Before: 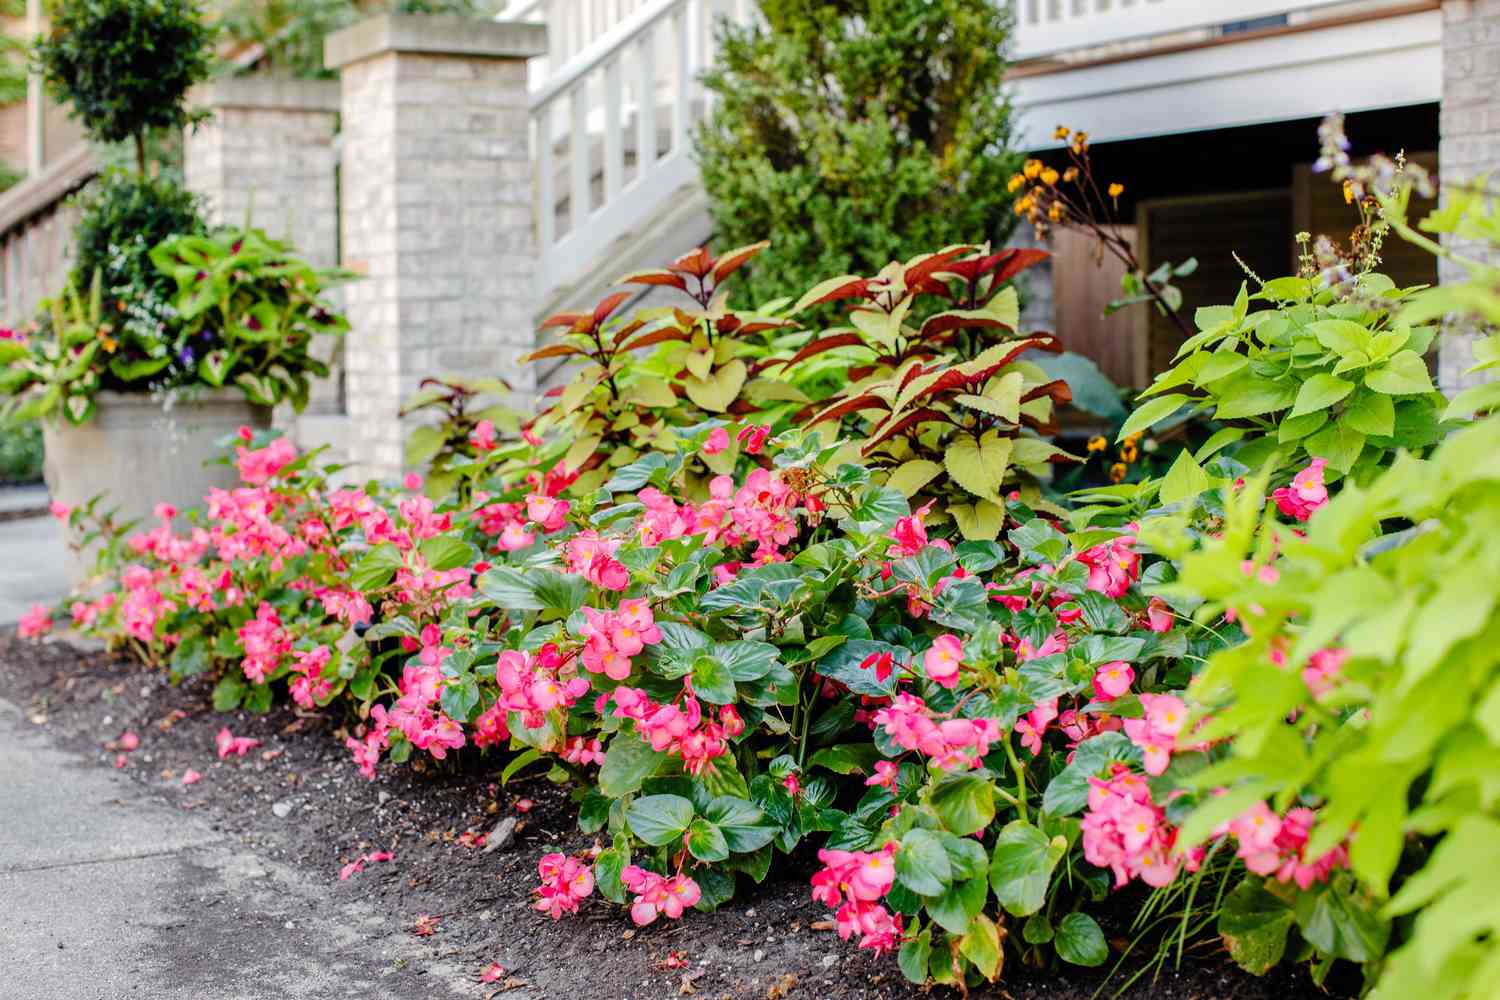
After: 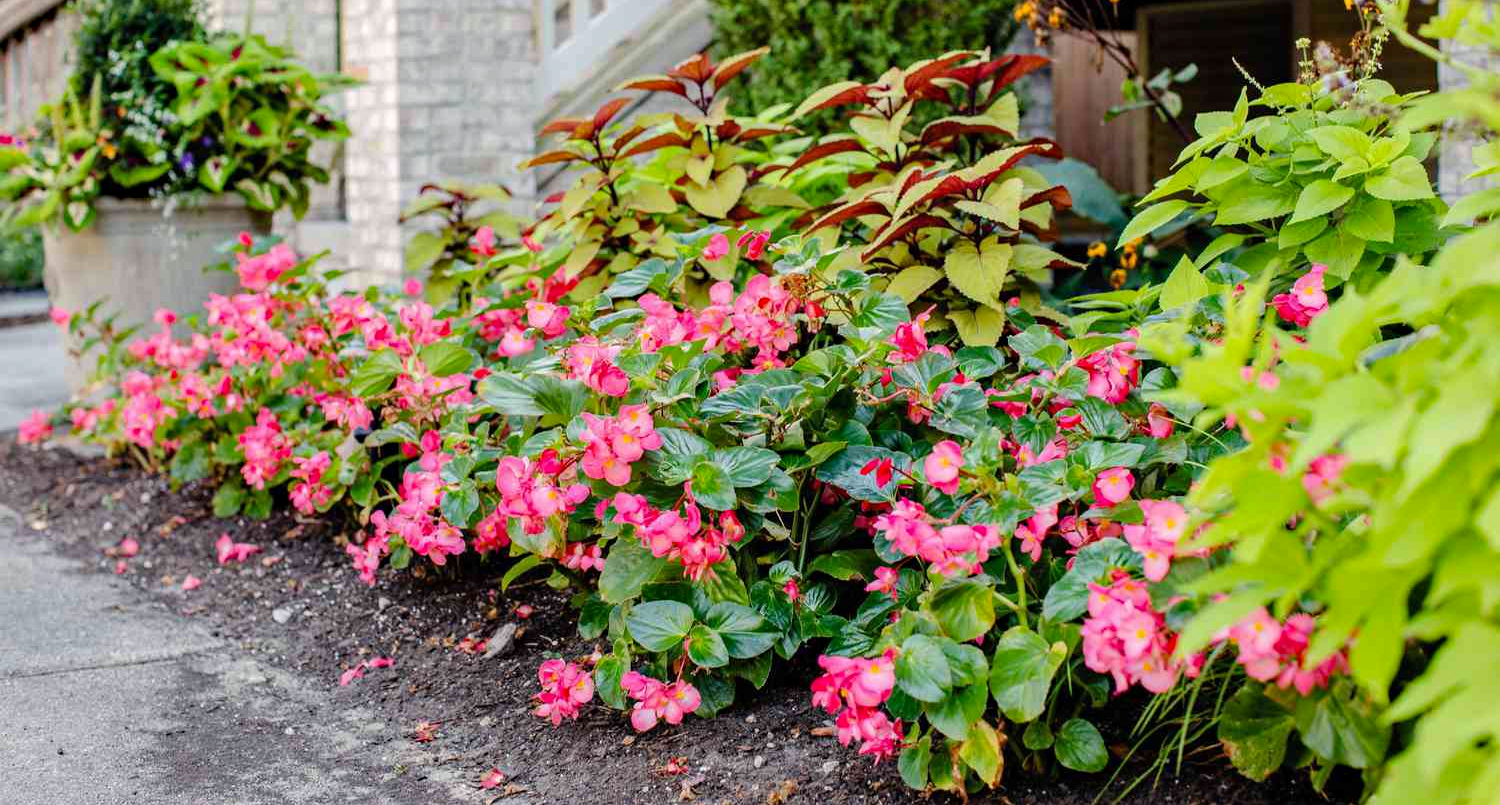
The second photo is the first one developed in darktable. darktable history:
haze removal: compatibility mode true
crop and rotate: top 19.493%
